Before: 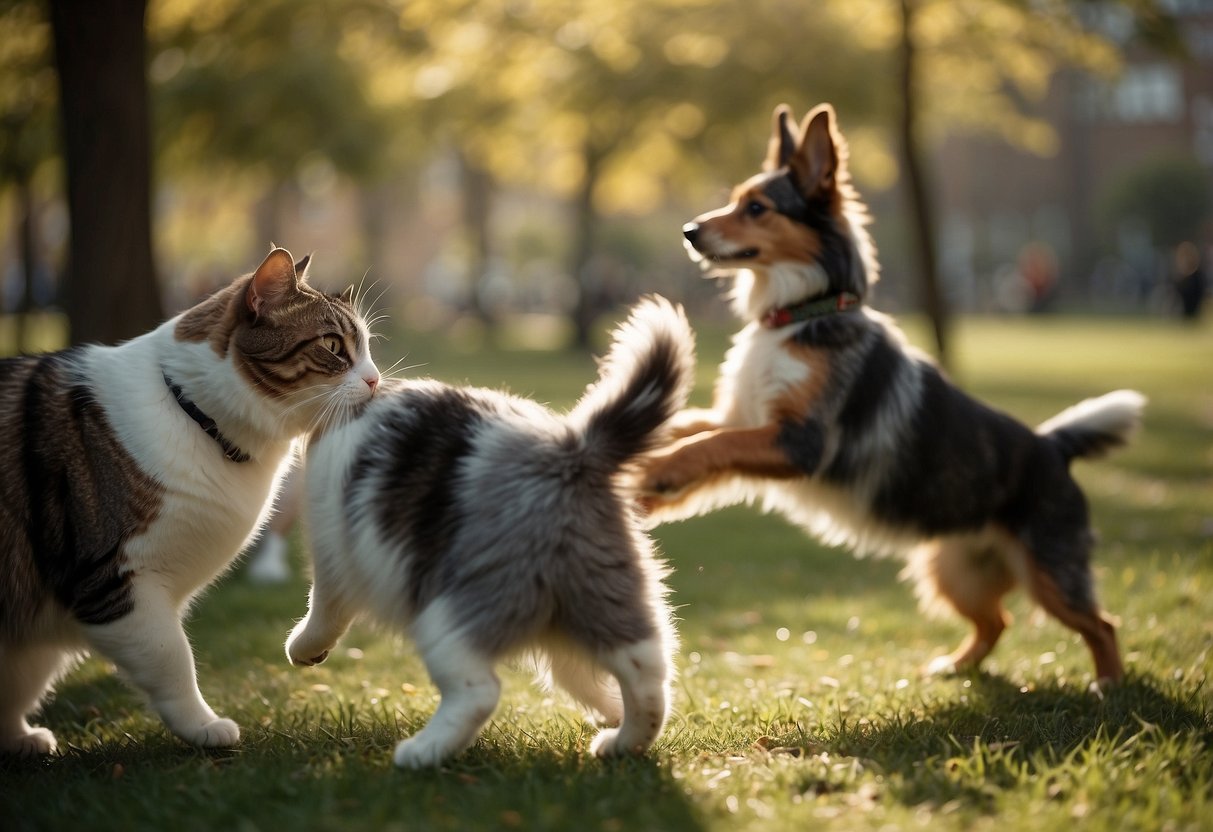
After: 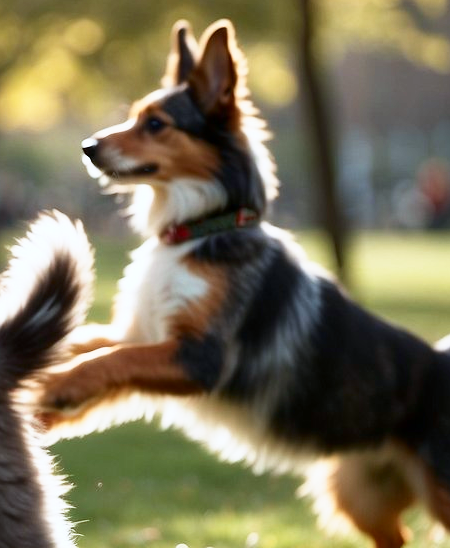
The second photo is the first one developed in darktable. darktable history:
contrast brightness saturation: contrast 0.128, brightness -0.048, saturation 0.163
crop and rotate: left 49.571%, top 10.113%, right 13.279%, bottom 23.912%
base curve: curves: ch0 [(0, 0) (0.579, 0.807) (1, 1)], preserve colors none
color calibration: x 0.37, y 0.377, temperature 4301.27 K
